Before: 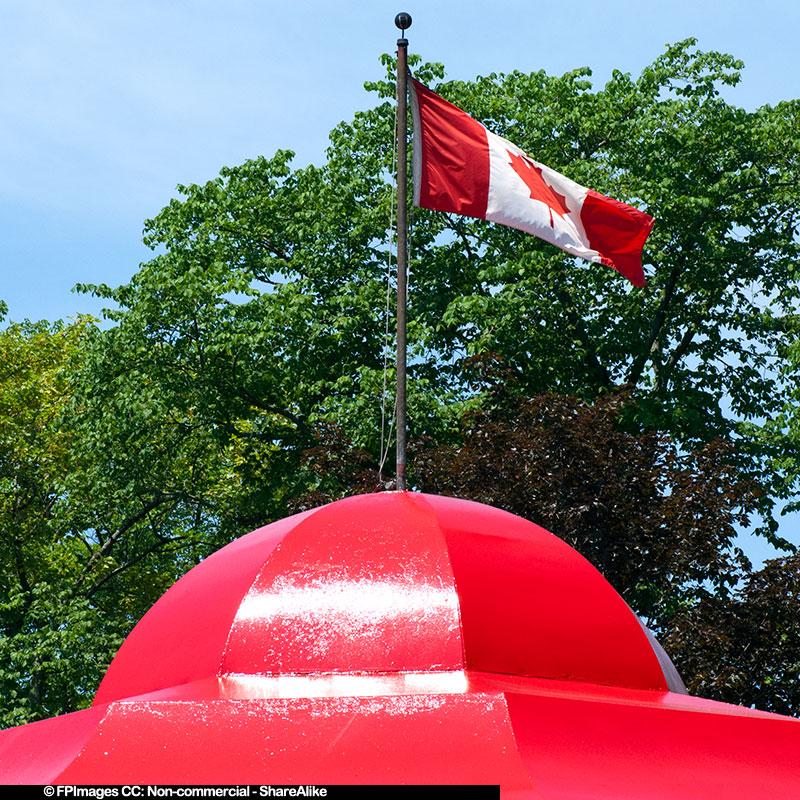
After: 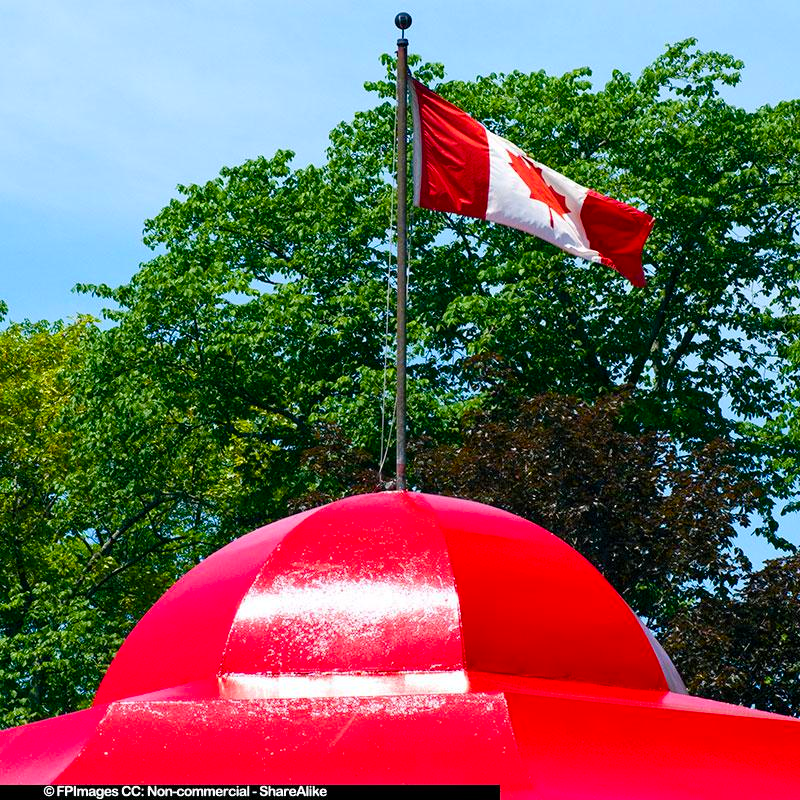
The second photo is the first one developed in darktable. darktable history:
color balance rgb: shadows lift › chroma 2.002%, shadows lift › hue 220.99°, linear chroma grading › global chroma 14.778%, perceptual saturation grading › global saturation 20%, perceptual saturation grading › highlights -25.643%, perceptual saturation grading › shadows 25.431%, global vibrance 20%
